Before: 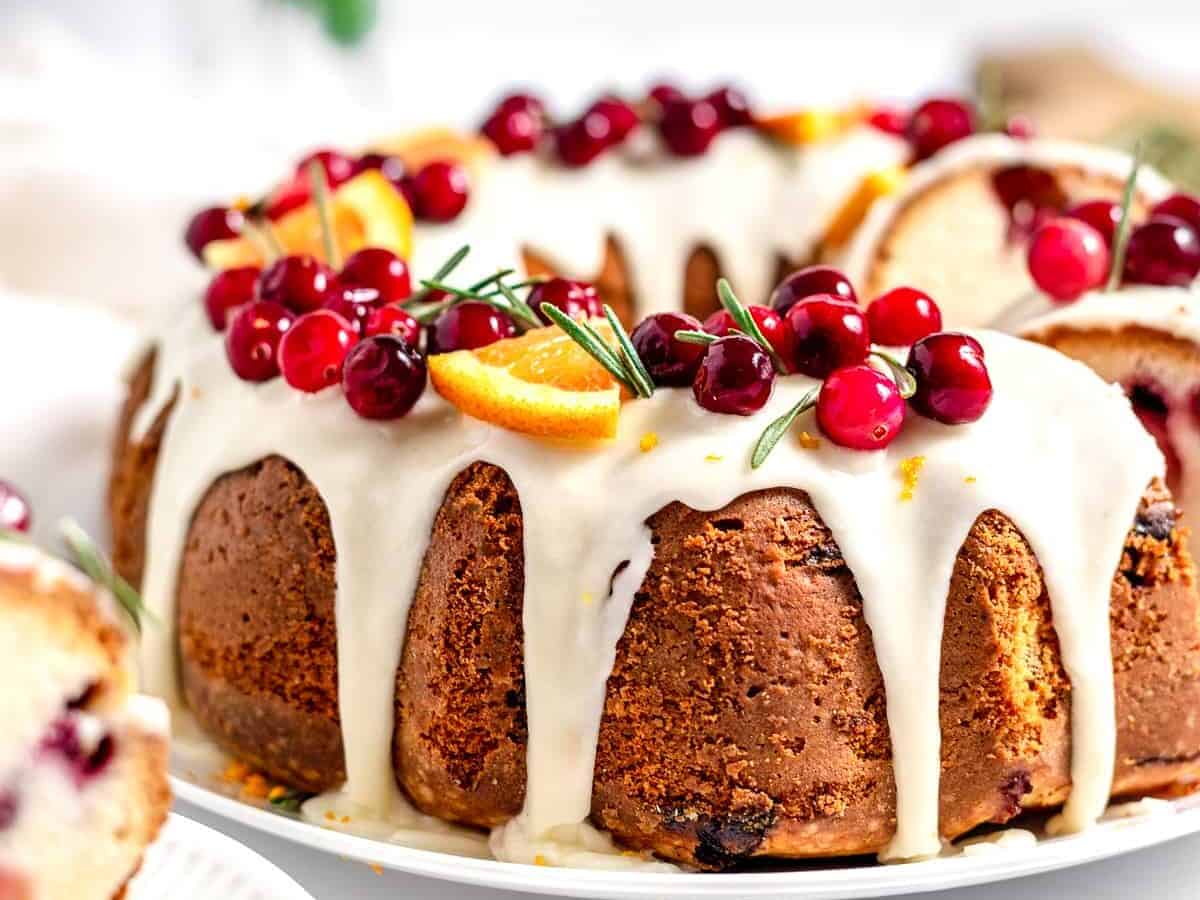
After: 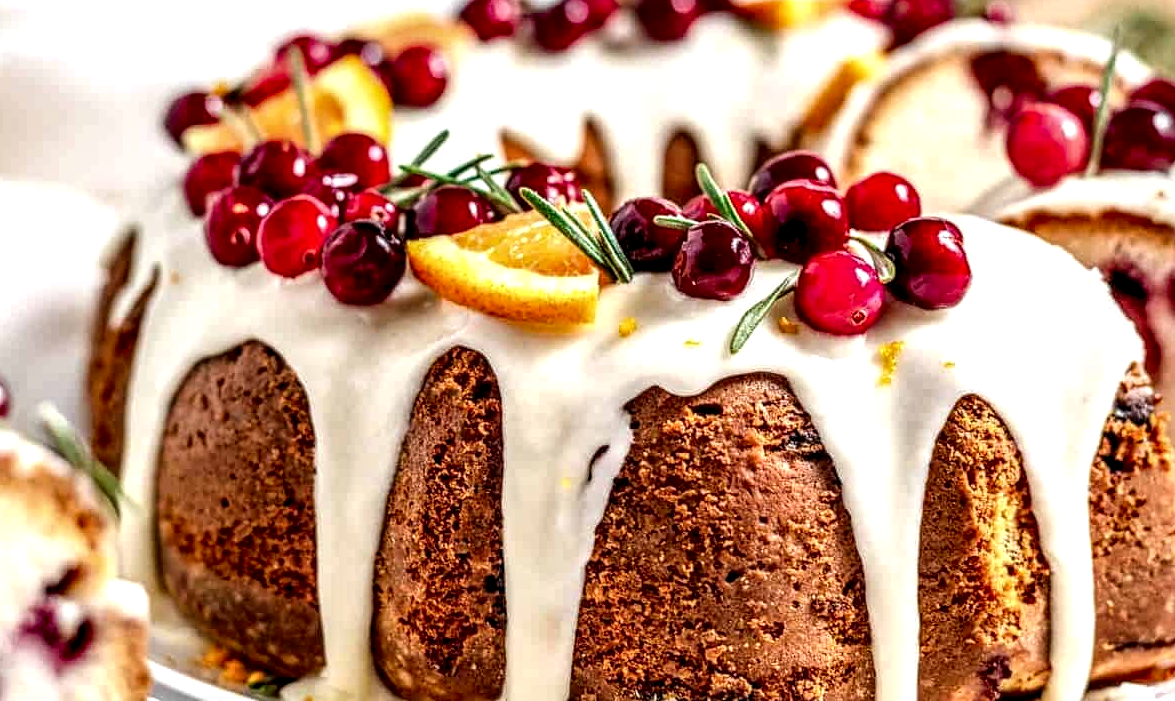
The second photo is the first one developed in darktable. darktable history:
local contrast: highlights 19%, detail 186%
crop and rotate: left 1.814%, top 12.818%, right 0.25%, bottom 9.225%
